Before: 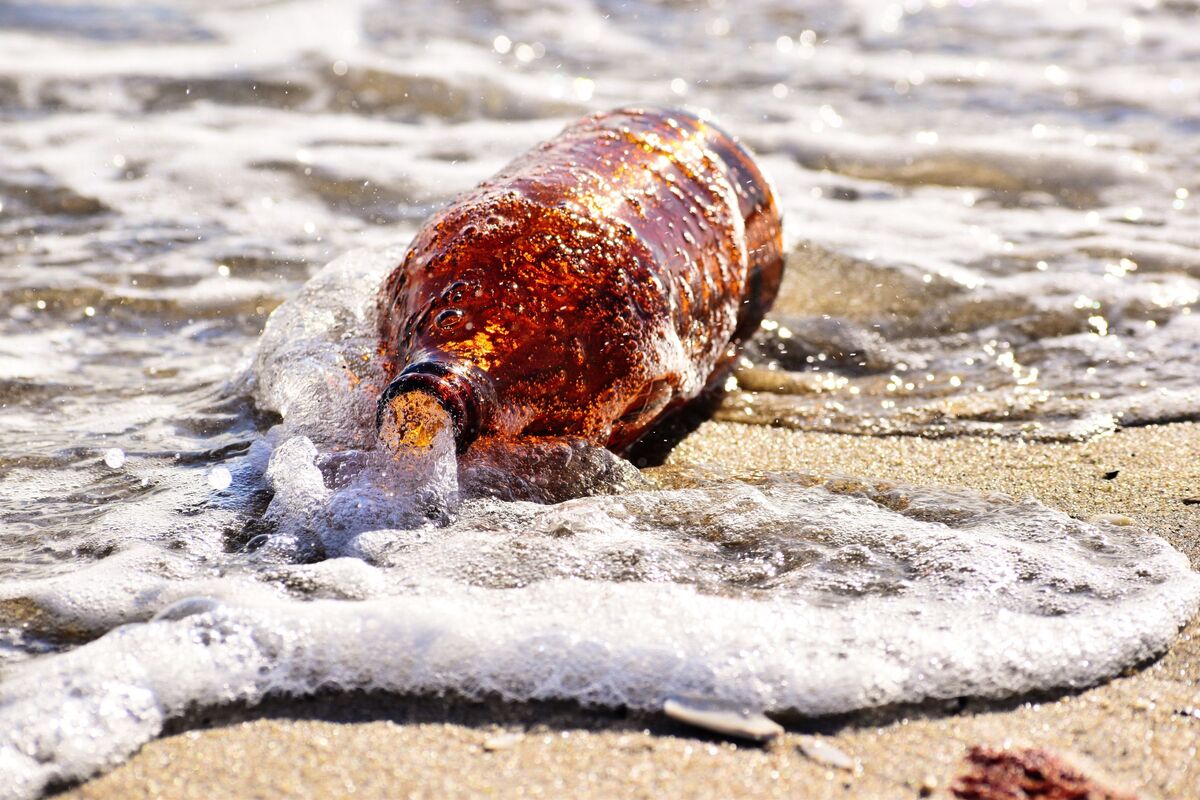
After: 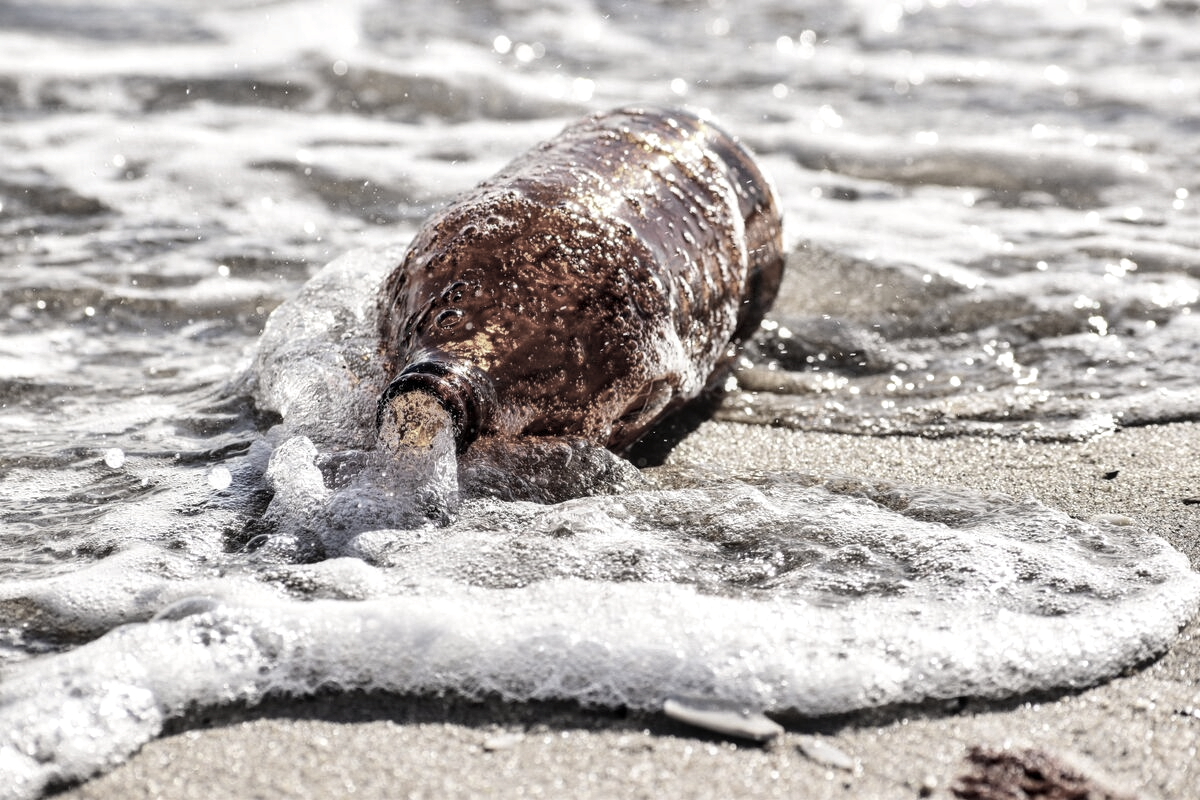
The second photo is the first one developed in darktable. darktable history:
local contrast: on, module defaults
color correction: highlights b* -0.028, saturation 0.296
